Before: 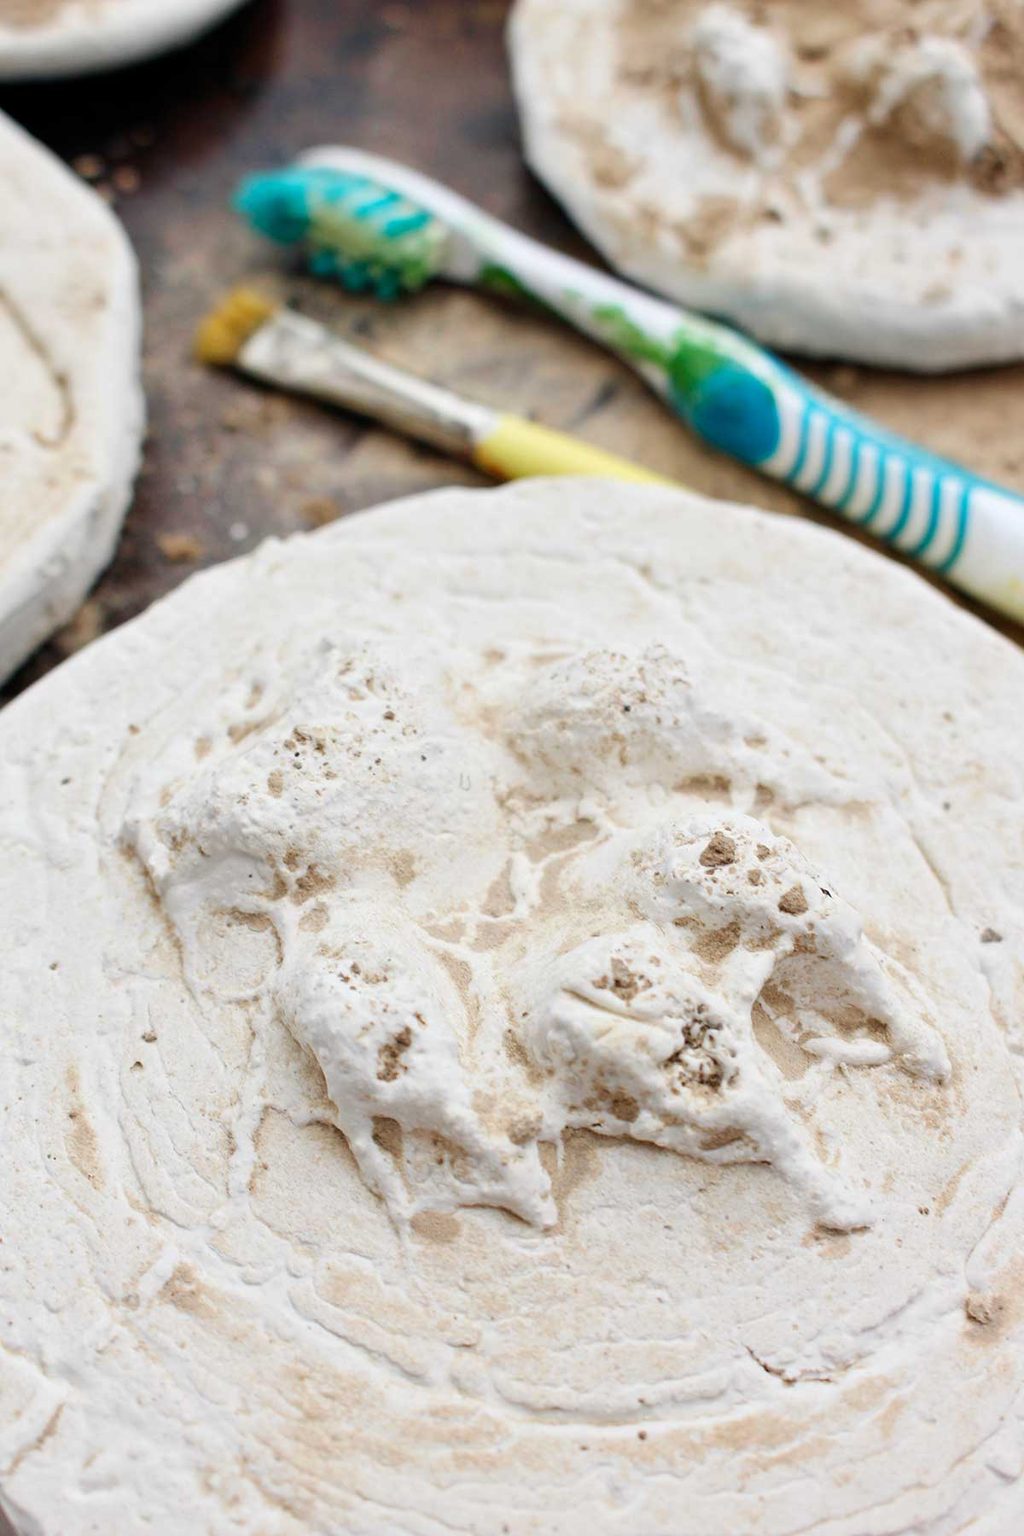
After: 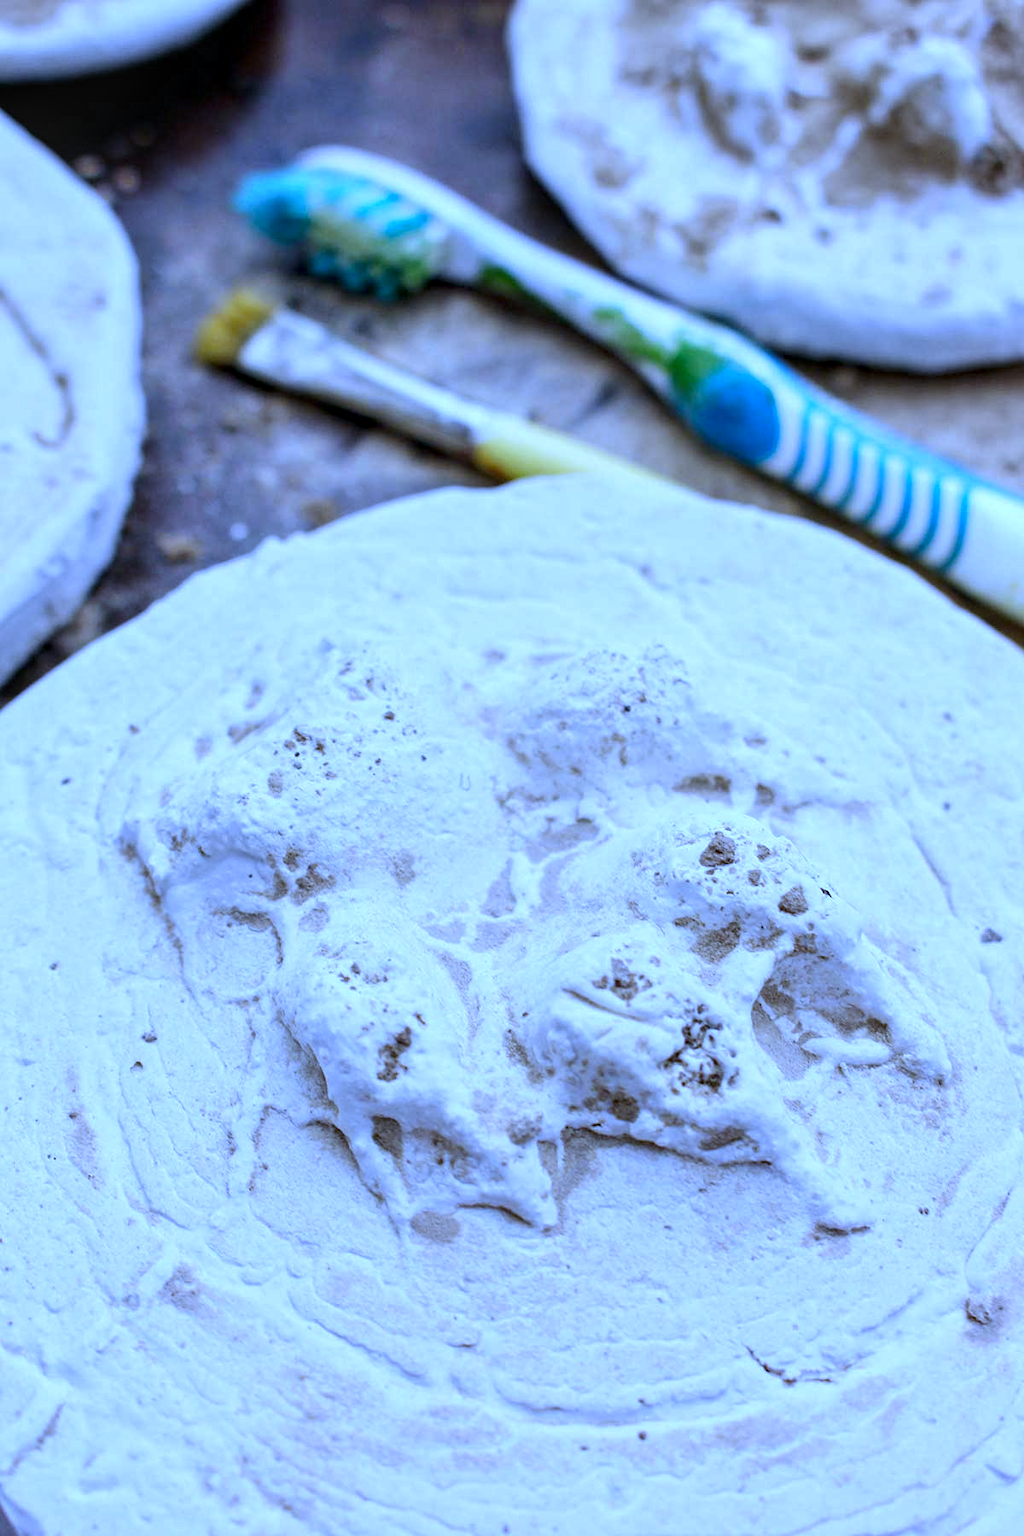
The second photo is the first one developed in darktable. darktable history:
white balance: red 0.766, blue 1.537
local contrast: detail 130%
